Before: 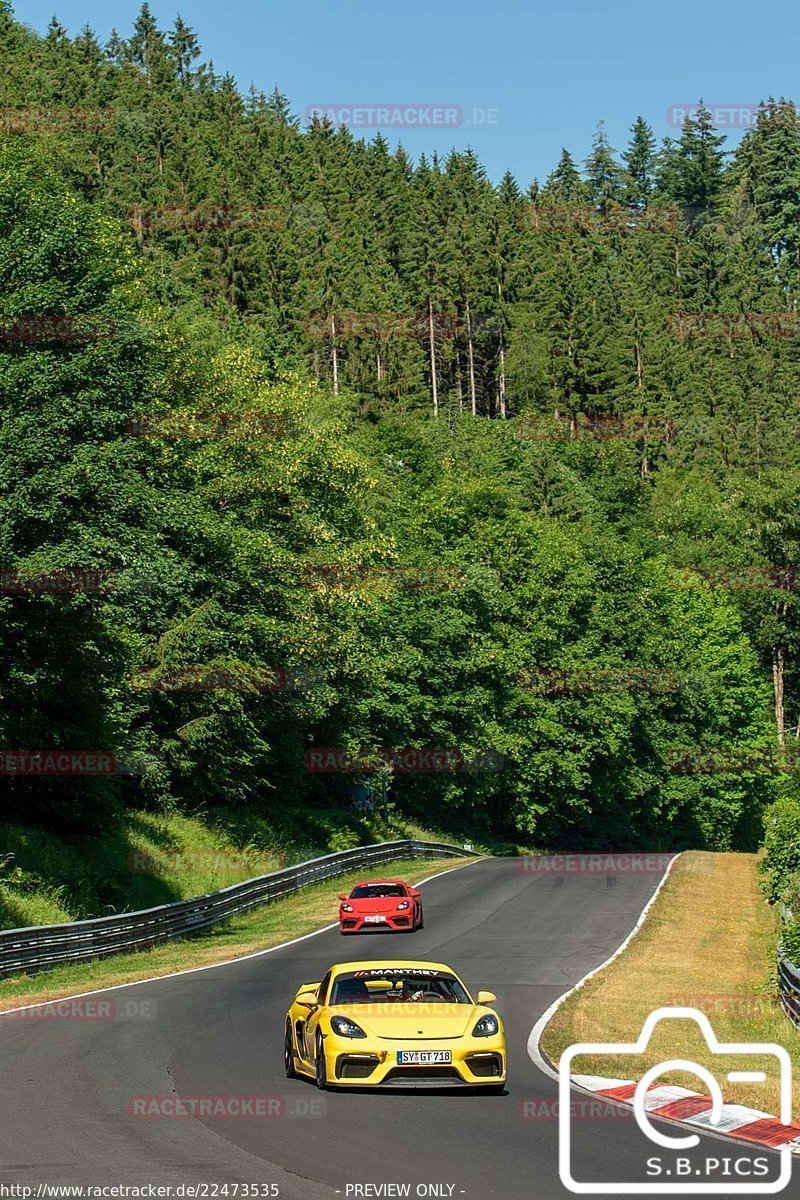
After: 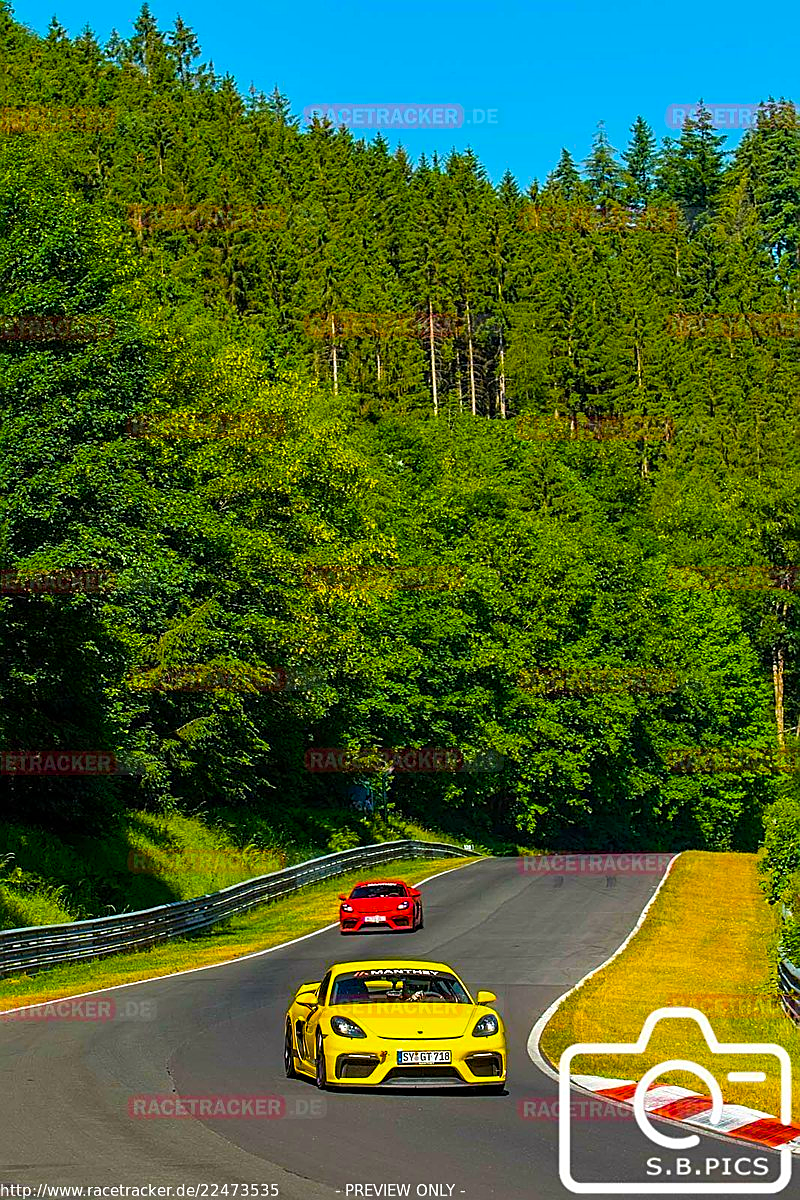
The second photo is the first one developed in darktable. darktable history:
haze removal: strength 0.02, distance 0.256, compatibility mode true, adaptive false
color balance rgb: shadows lift › luminance 0.972%, shadows lift › chroma 0.456%, shadows lift › hue 22.79°, perceptual saturation grading › global saturation 65.219%, perceptual saturation grading › highlights 50.051%, perceptual saturation grading › shadows 29.913%, global vibrance 20%
sharpen: on, module defaults
